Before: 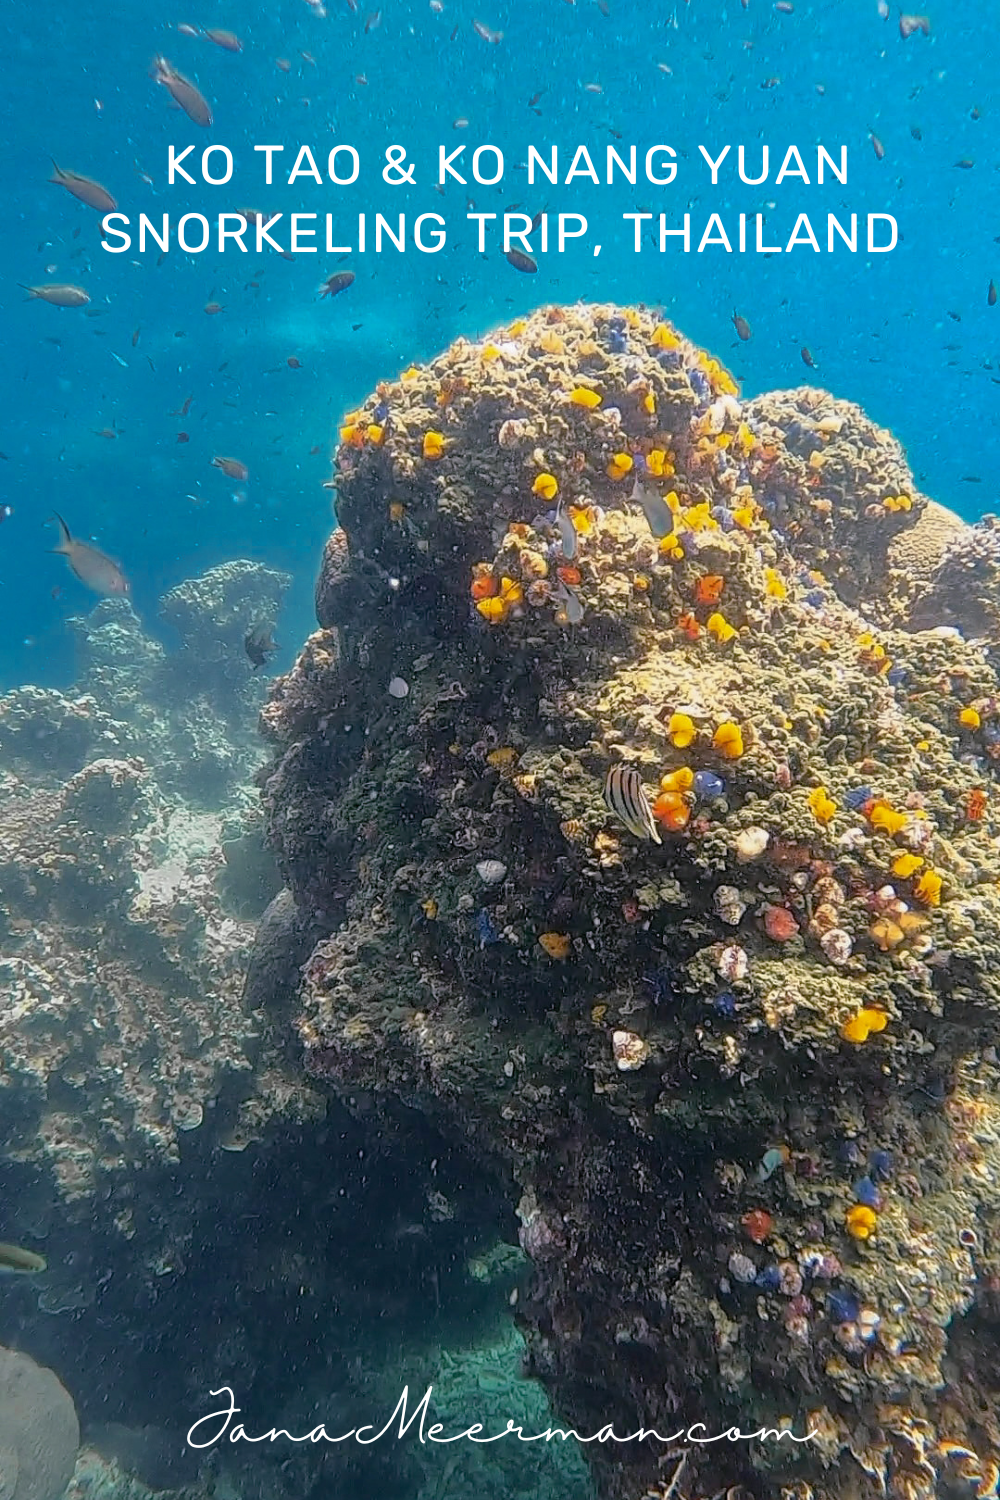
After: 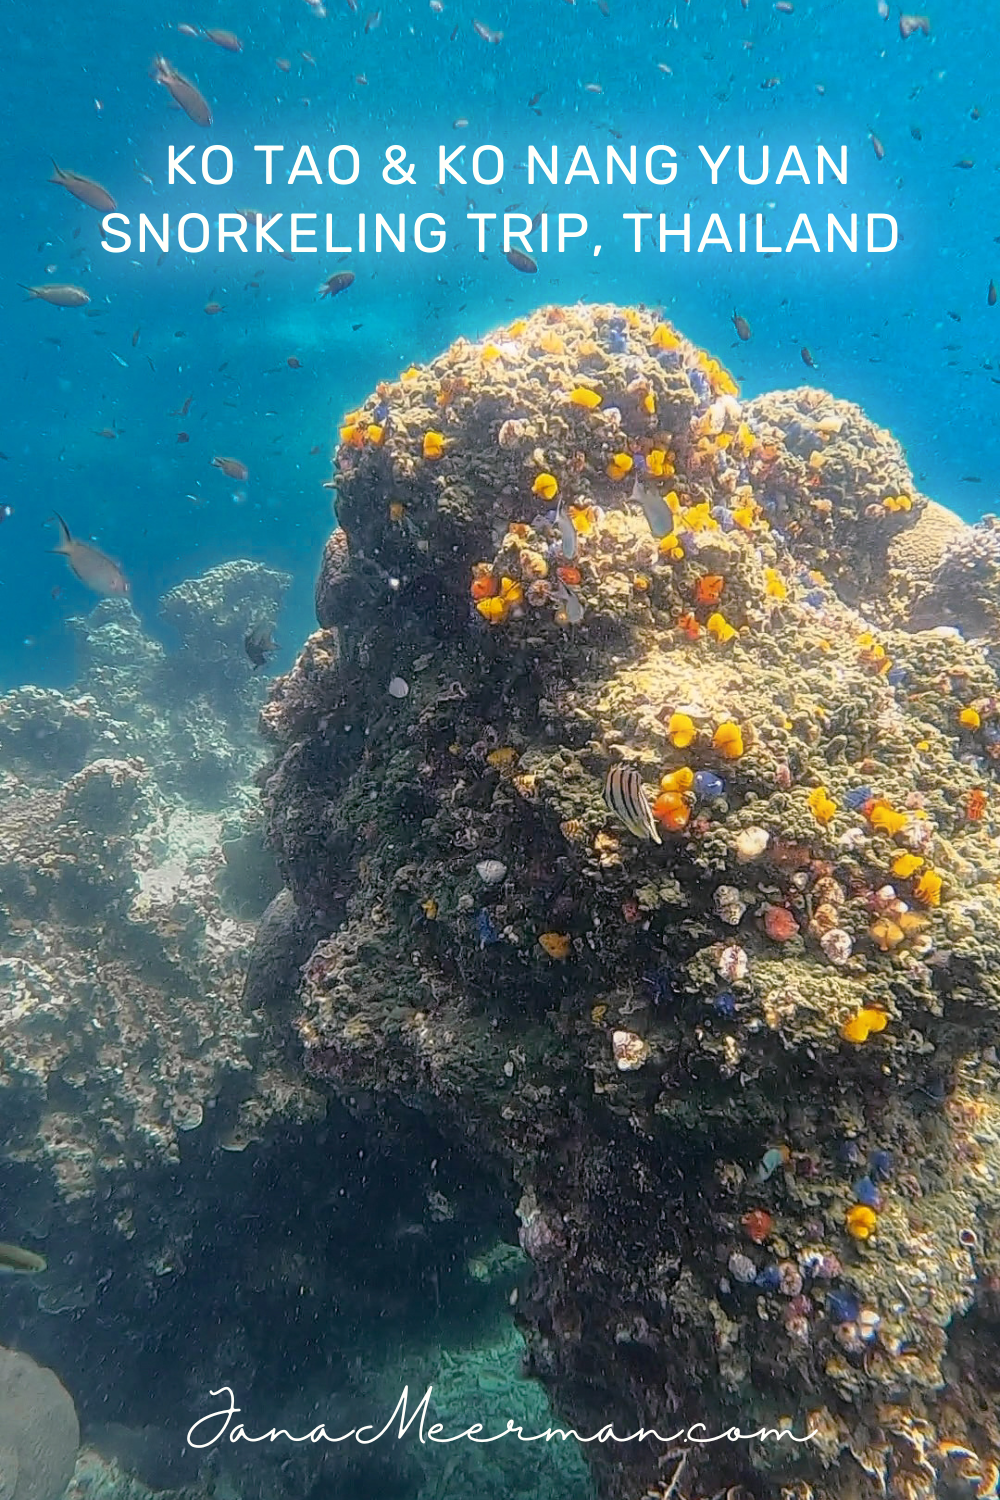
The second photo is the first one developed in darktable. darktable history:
bloom: size 5%, threshold 95%, strength 15%
white balance: red 1.009, blue 0.985
